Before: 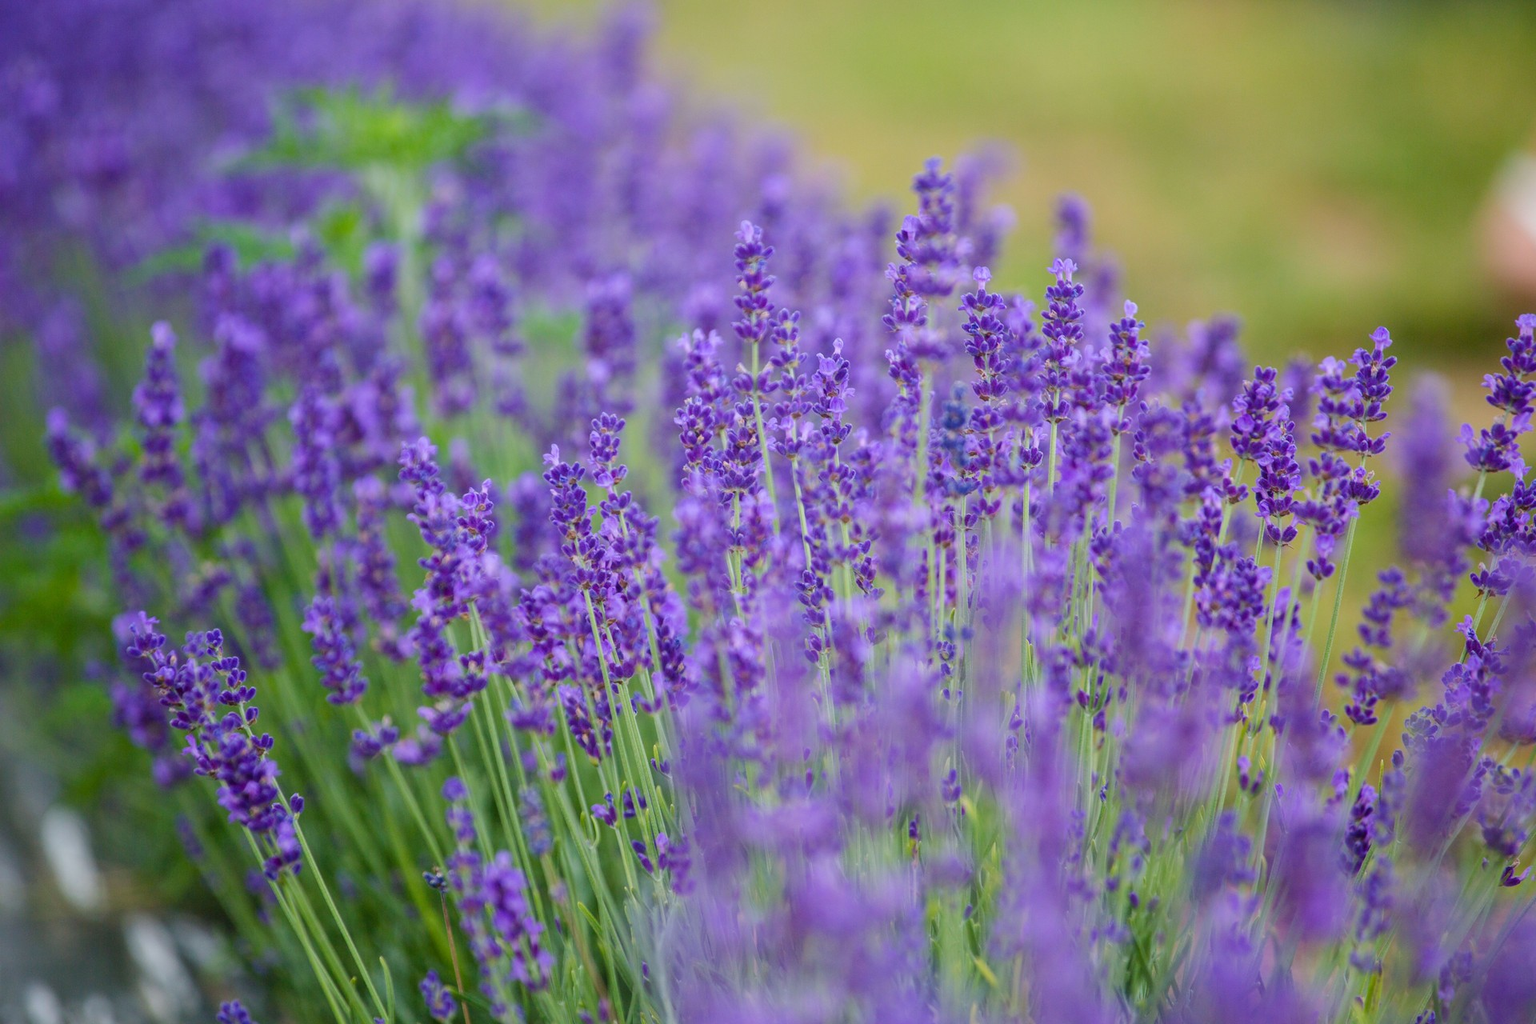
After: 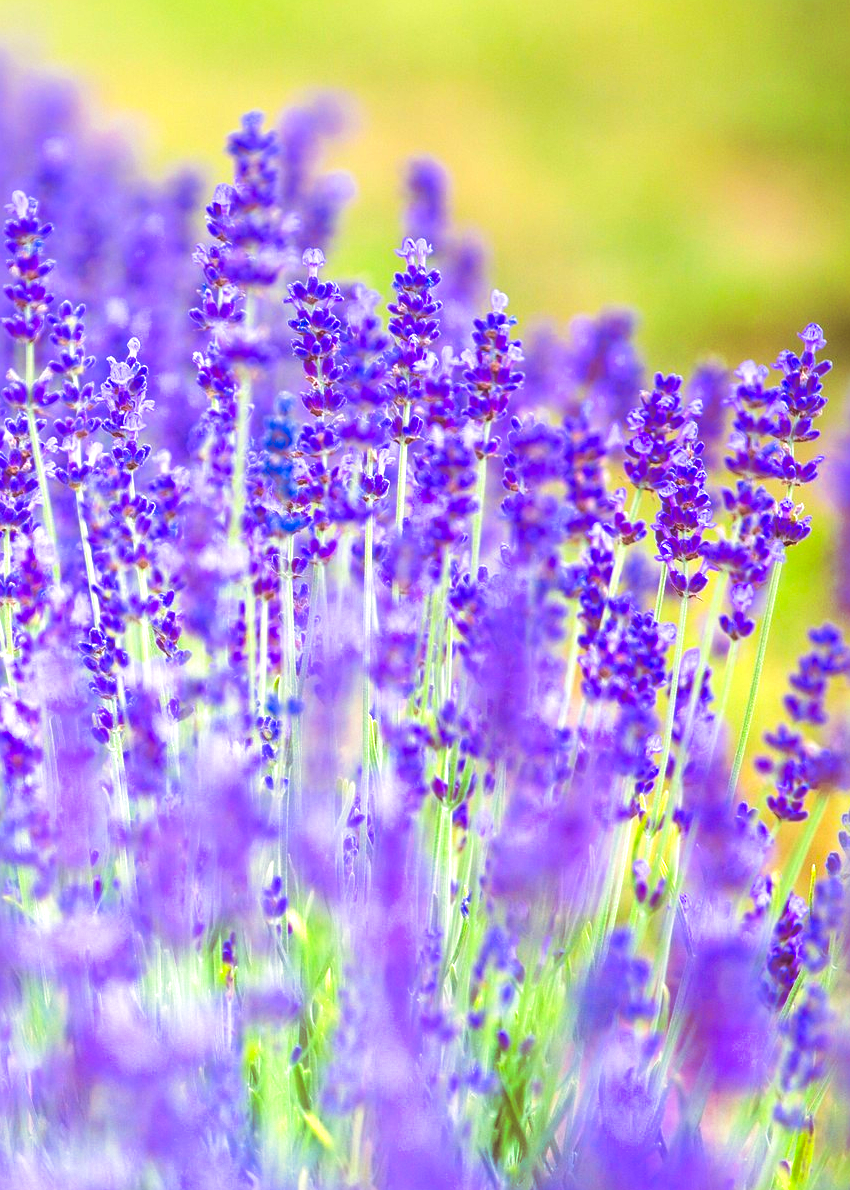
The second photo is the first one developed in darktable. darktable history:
crop: left 47.628%, top 6.643%, right 7.874%
sharpen: radius 1.272, amount 0.305, threshold 0
graduated density: on, module defaults
split-toning: on, module defaults
exposure: black level correction 0, exposure 1.45 EV, compensate exposure bias true, compensate highlight preservation false
color zones: curves: ch0 [(0, 0.613) (0.01, 0.613) (0.245, 0.448) (0.498, 0.529) (0.642, 0.665) (0.879, 0.777) (0.99, 0.613)]; ch1 [(0, 0) (0.143, 0) (0.286, 0) (0.429, 0) (0.571, 0) (0.714, 0) (0.857, 0)], mix -138.01%
